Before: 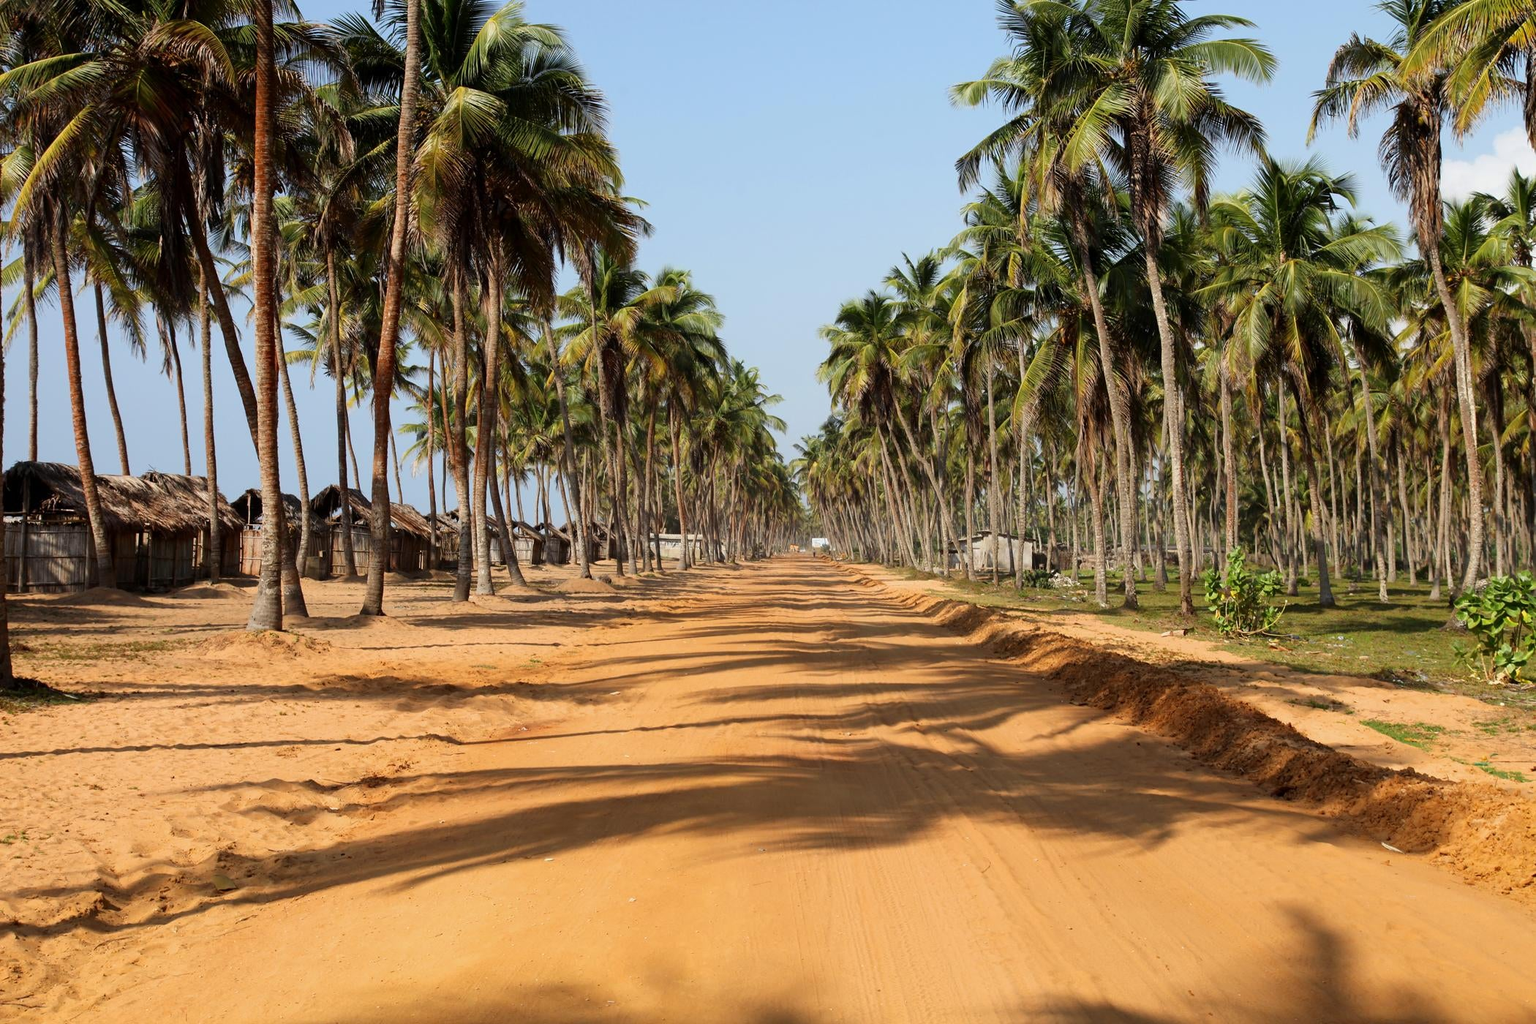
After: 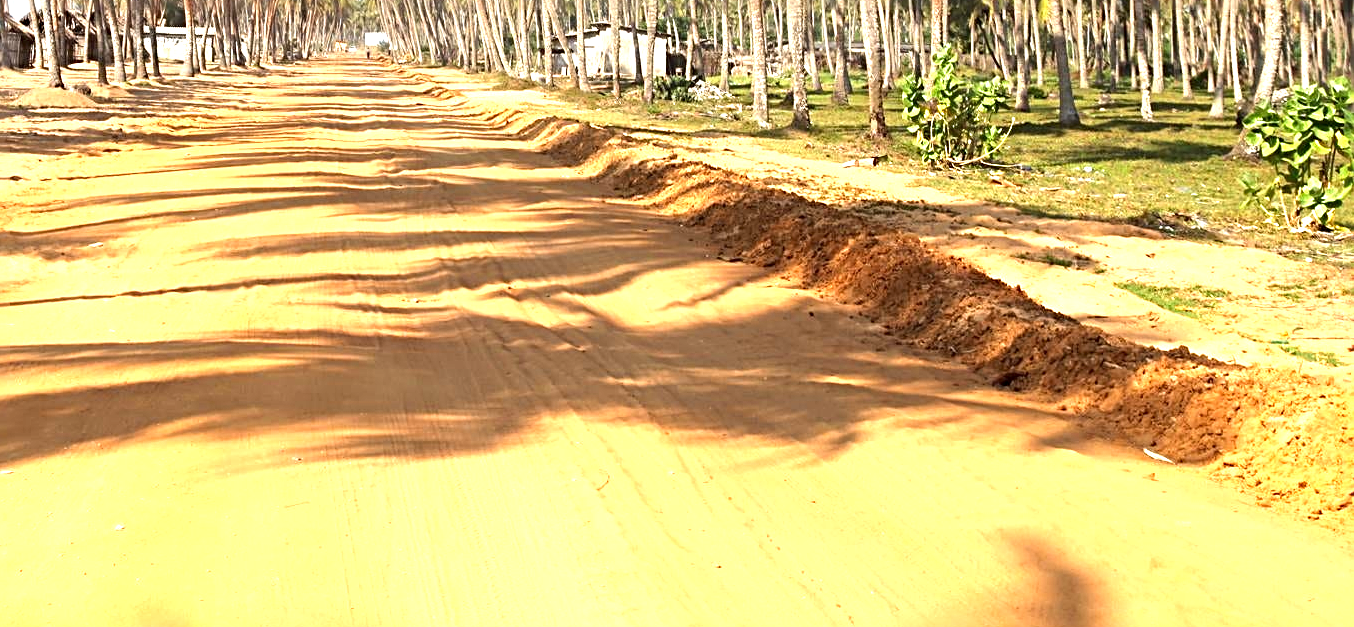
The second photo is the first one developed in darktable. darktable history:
sharpen: radius 4
exposure: black level correction 0, exposure 1.379 EV, compensate exposure bias true, compensate highlight preservation false
crop and rotate: left 35.509%, top 50.238%, bottom 4.934%
